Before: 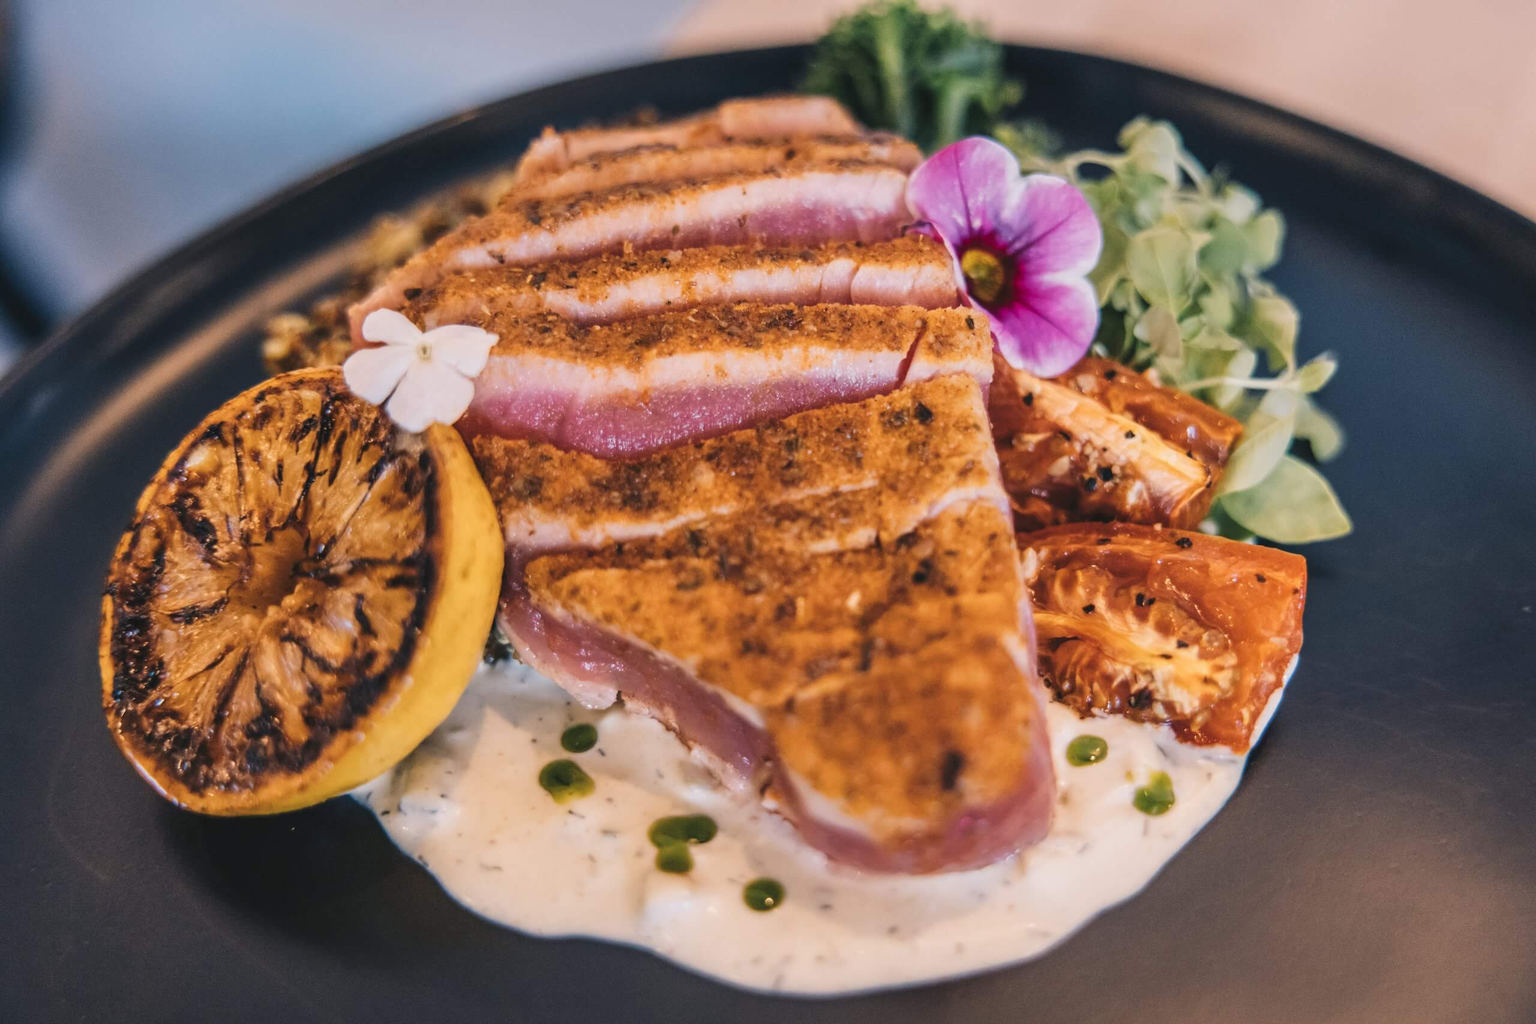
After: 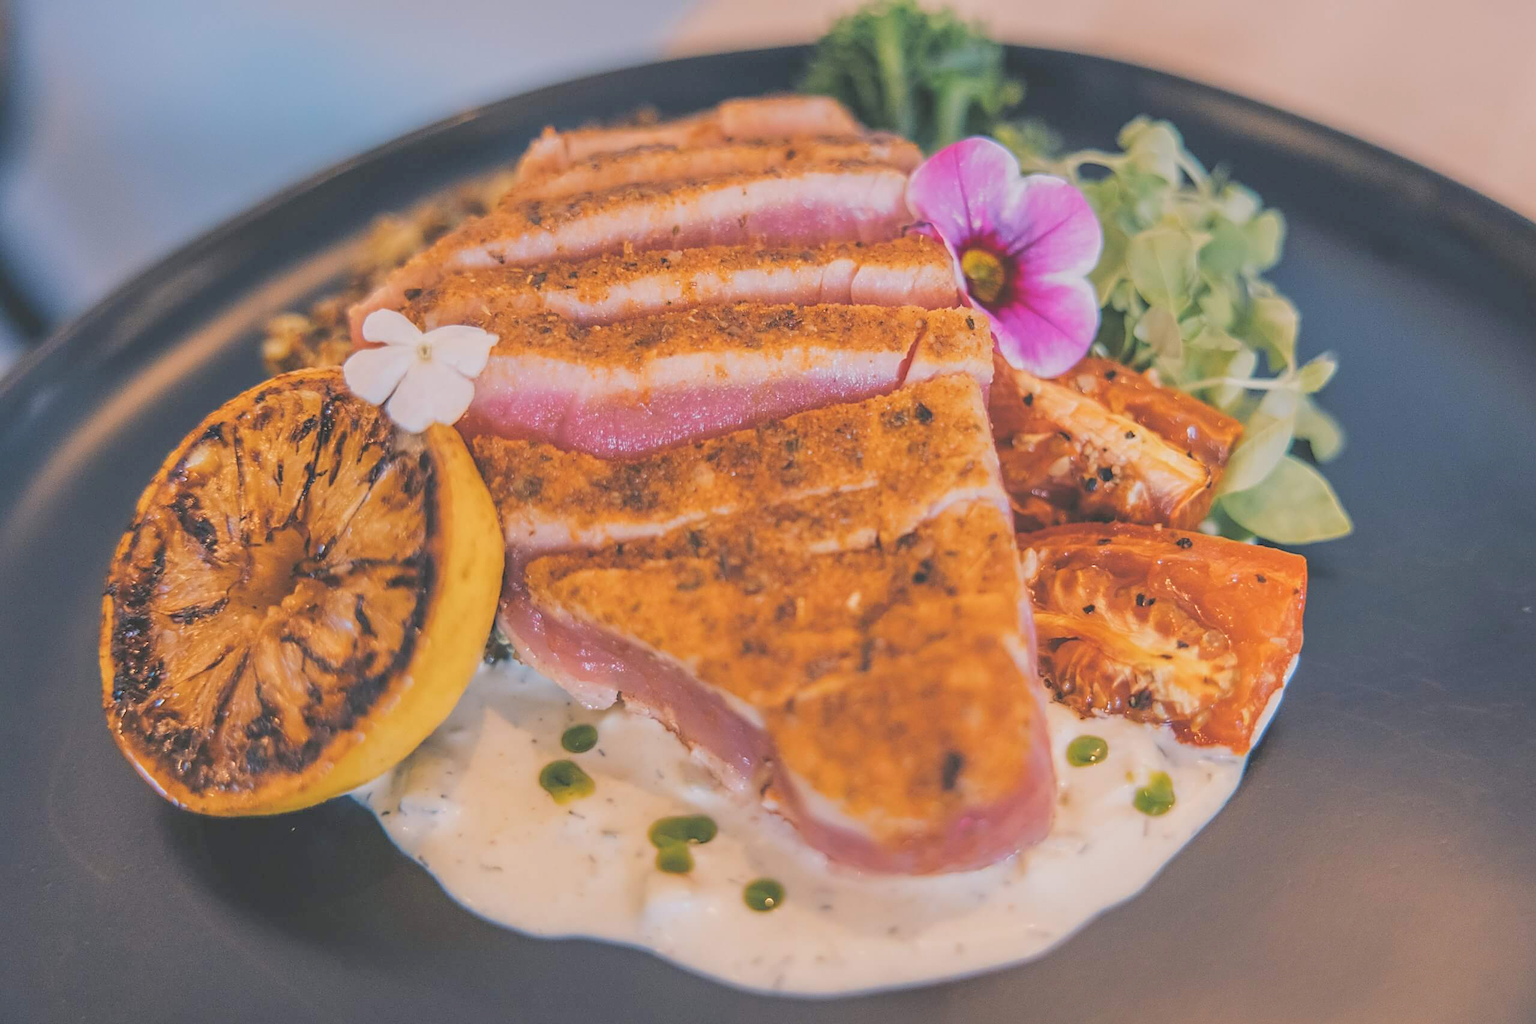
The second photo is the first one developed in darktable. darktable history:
contrast brightness saturation: contrast -0.125
tone curve: curves: ch0 [(0, 0) (0.004, 0.008) (0.077, 0.156) (0.169, 0.29) (0.774, 0.774) (1, 1)], color space Lab, independent channels, preserve colors none
sharpen: on, module defaults
